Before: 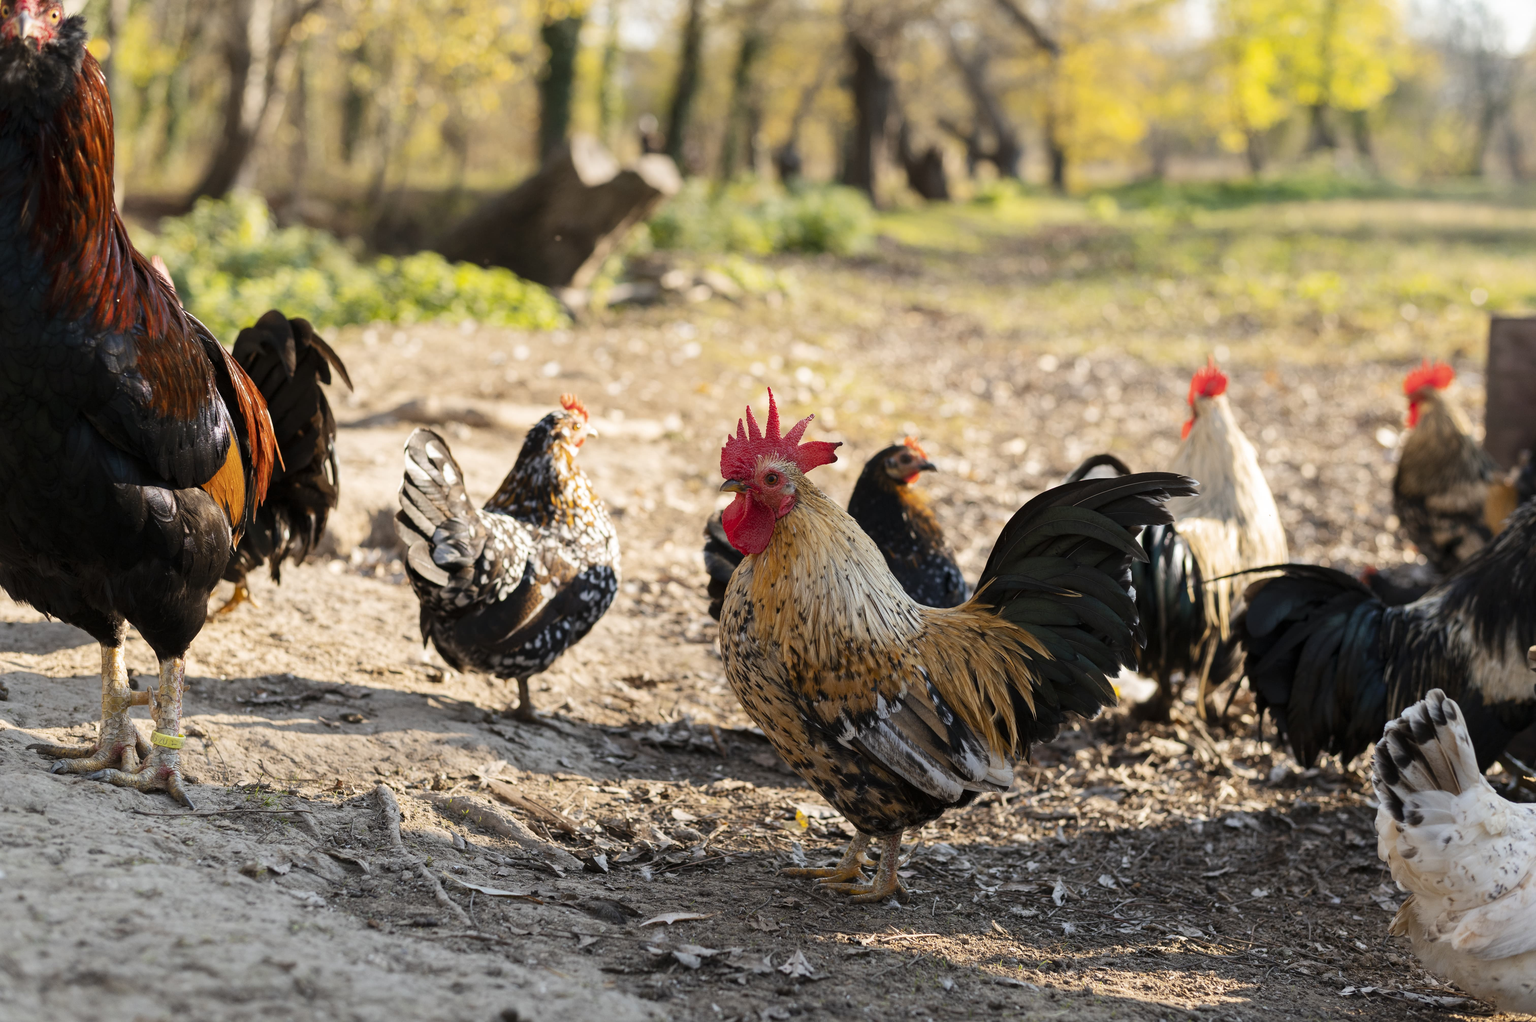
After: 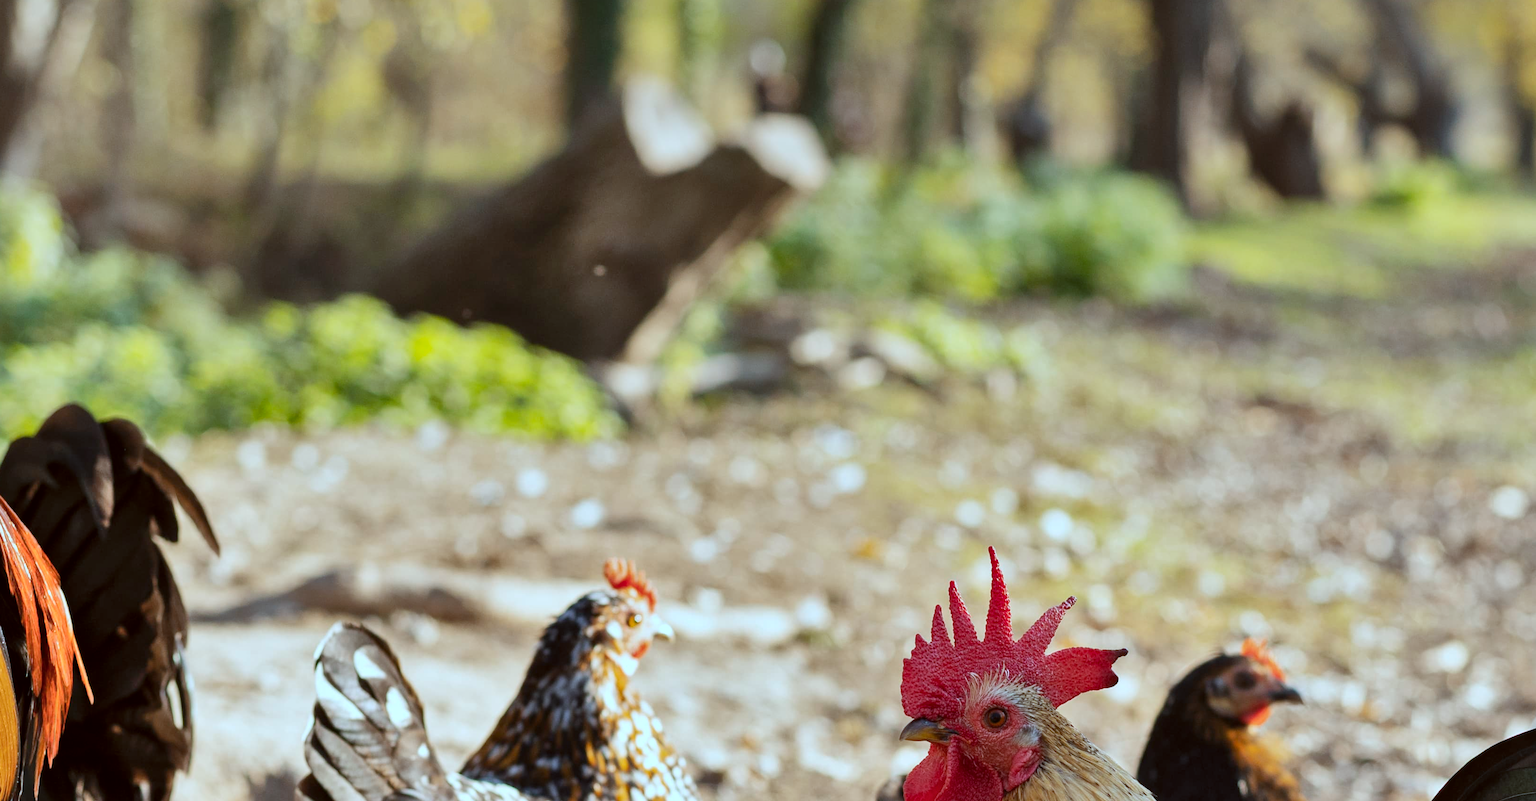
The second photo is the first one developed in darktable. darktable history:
white balance: red 0.924, blue 1.095
crop: left 15.306%, top 9.065%, right 30.789%, bottom 48.638%
color correction: highlights a* -4.98, highlights b* -3.76, shadows a* 3.83, shadows b* 4.08
fill light: on, module defaults
shadows and highlights: shadows 60, soften with gaussian
